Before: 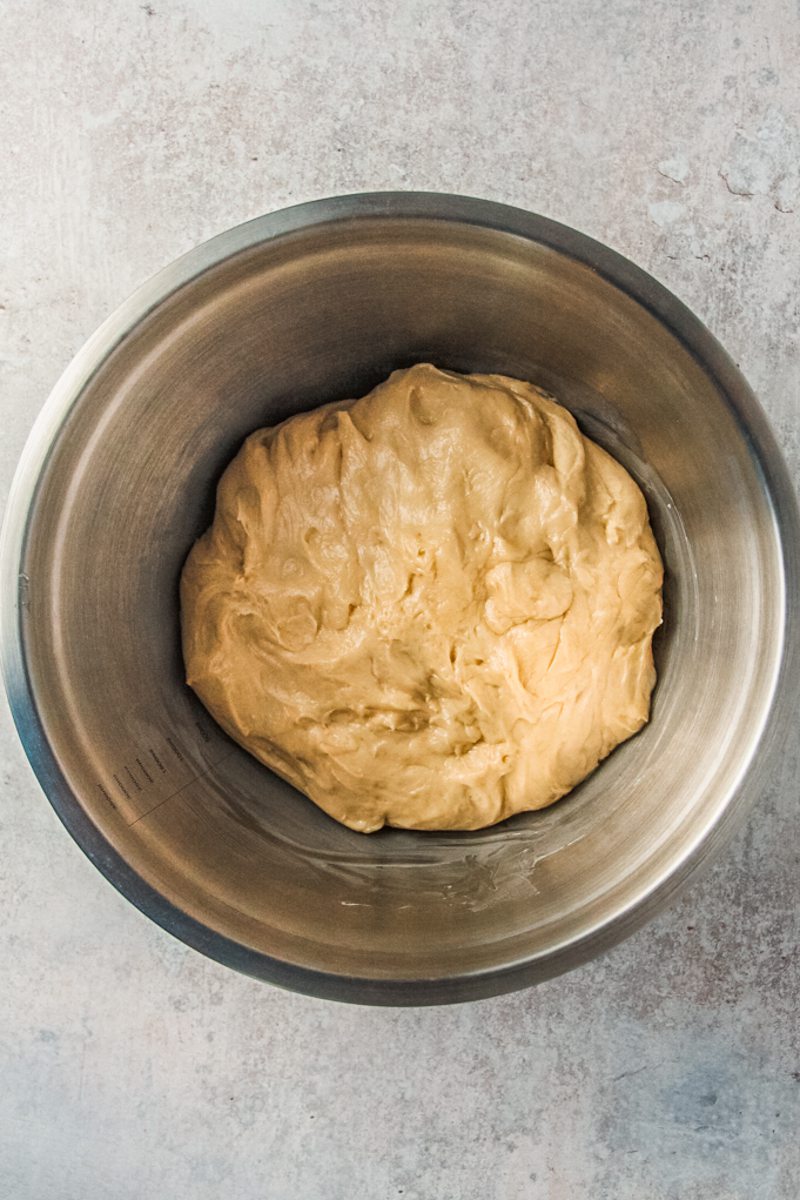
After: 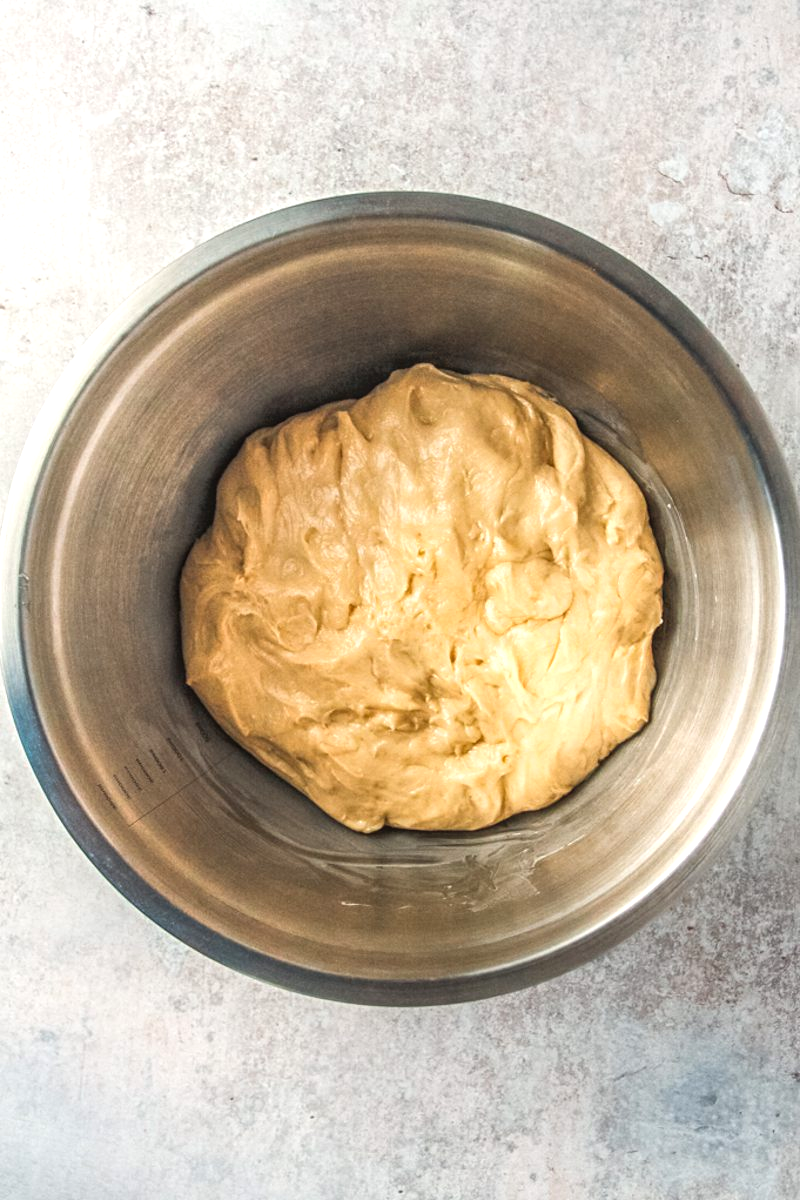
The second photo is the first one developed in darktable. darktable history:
local contrast: detail 110%
exposure: black level correction 0, exposure 0.5 EV, compensate exposure bias true, compensate highlight preservation false
